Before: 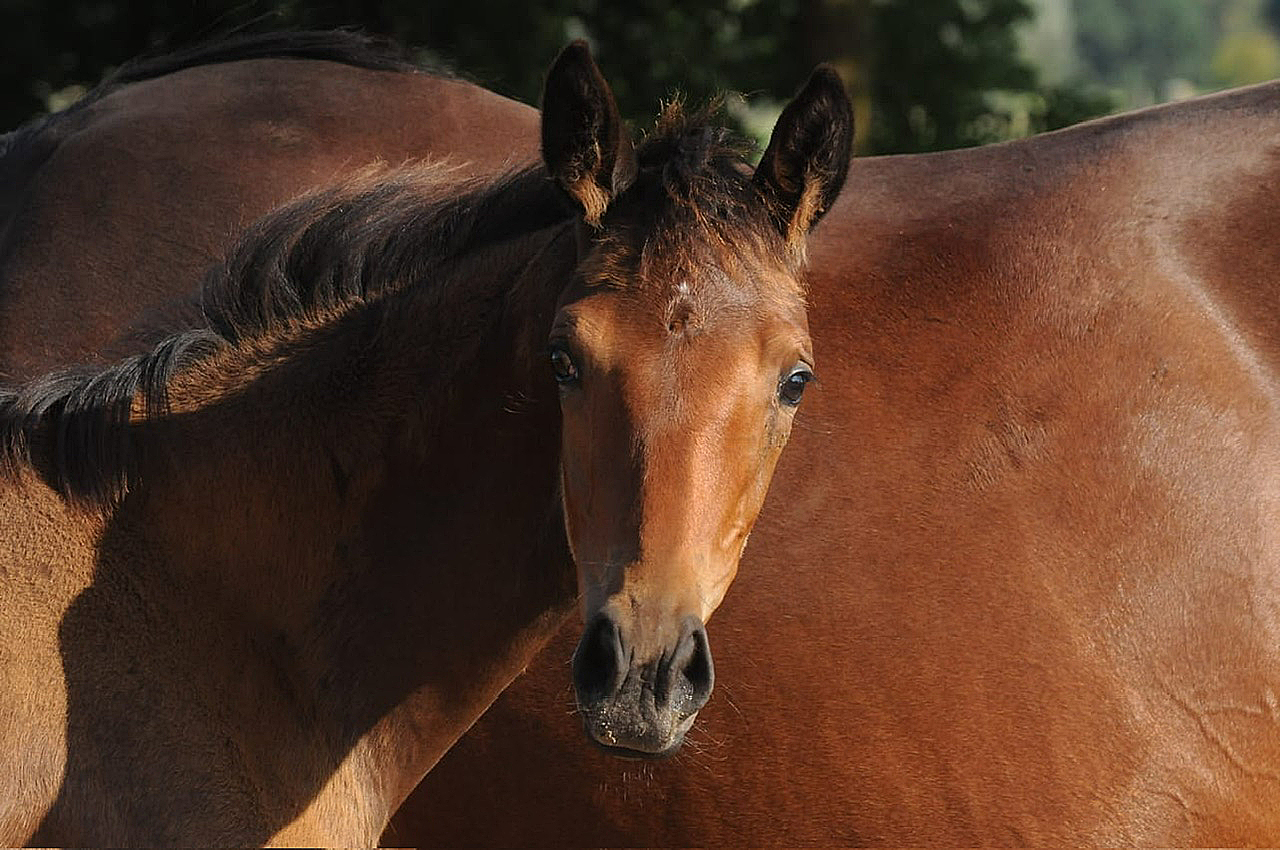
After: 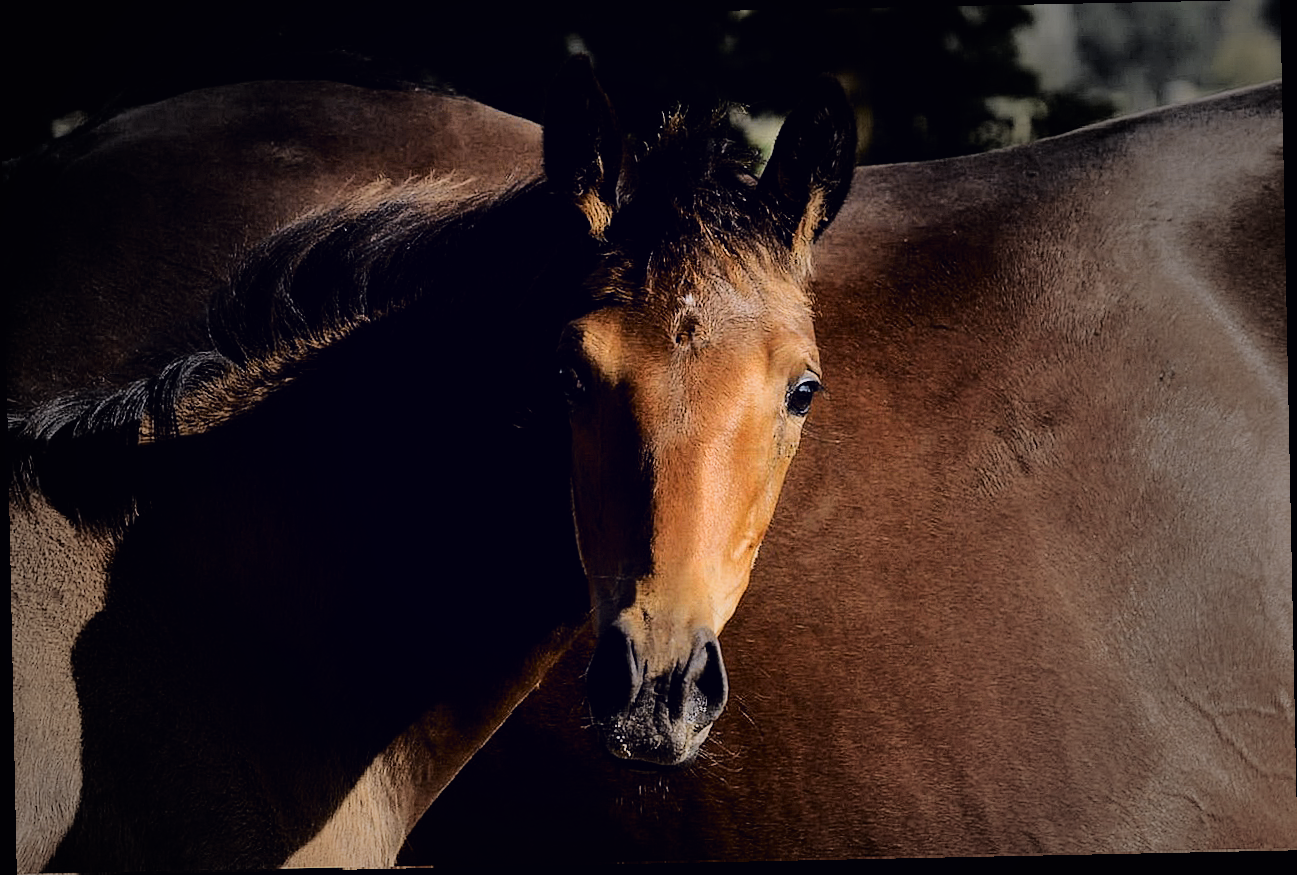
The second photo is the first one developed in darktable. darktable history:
filmic rgb: black relative exposure -5 EV, hardness 2.88, contrast 1.4, highlights saturation mix -30%
white balance: red 1, blue 1
rotate and perspective: rotation -1.17°, automatic cropping off
tone curve: curves: ch0 [(0.003, 0.003) (0.104, 0.069) (0.236, 0.218) (0.401, 0.443) (0.495, 0.55) (0.625, 0.67) (0.819, 0.841) (0.96, 0.899)]; ch1 [(0, 0) (0.161, 0.092) (0.37, 0.302) (0.424, 0.402) (0.45, 0.466) (0.495, 0.506) (0.573, 0.571) (0.638, 0.641) (0.751, 0.741) (1, 1)]; ch2 [(0, 0) (0.352, 0.403) (0.466, 0.443) (0.524, 0.501) (0.56, 0.556) (1, 1)], color space Lab, independent channels, preserve colors none
vignetting: fall-off start 33.76%, fall-off radius 64.94%, brightness -0.575, center (-0.12, -0.002), width/height ratio 0.959
